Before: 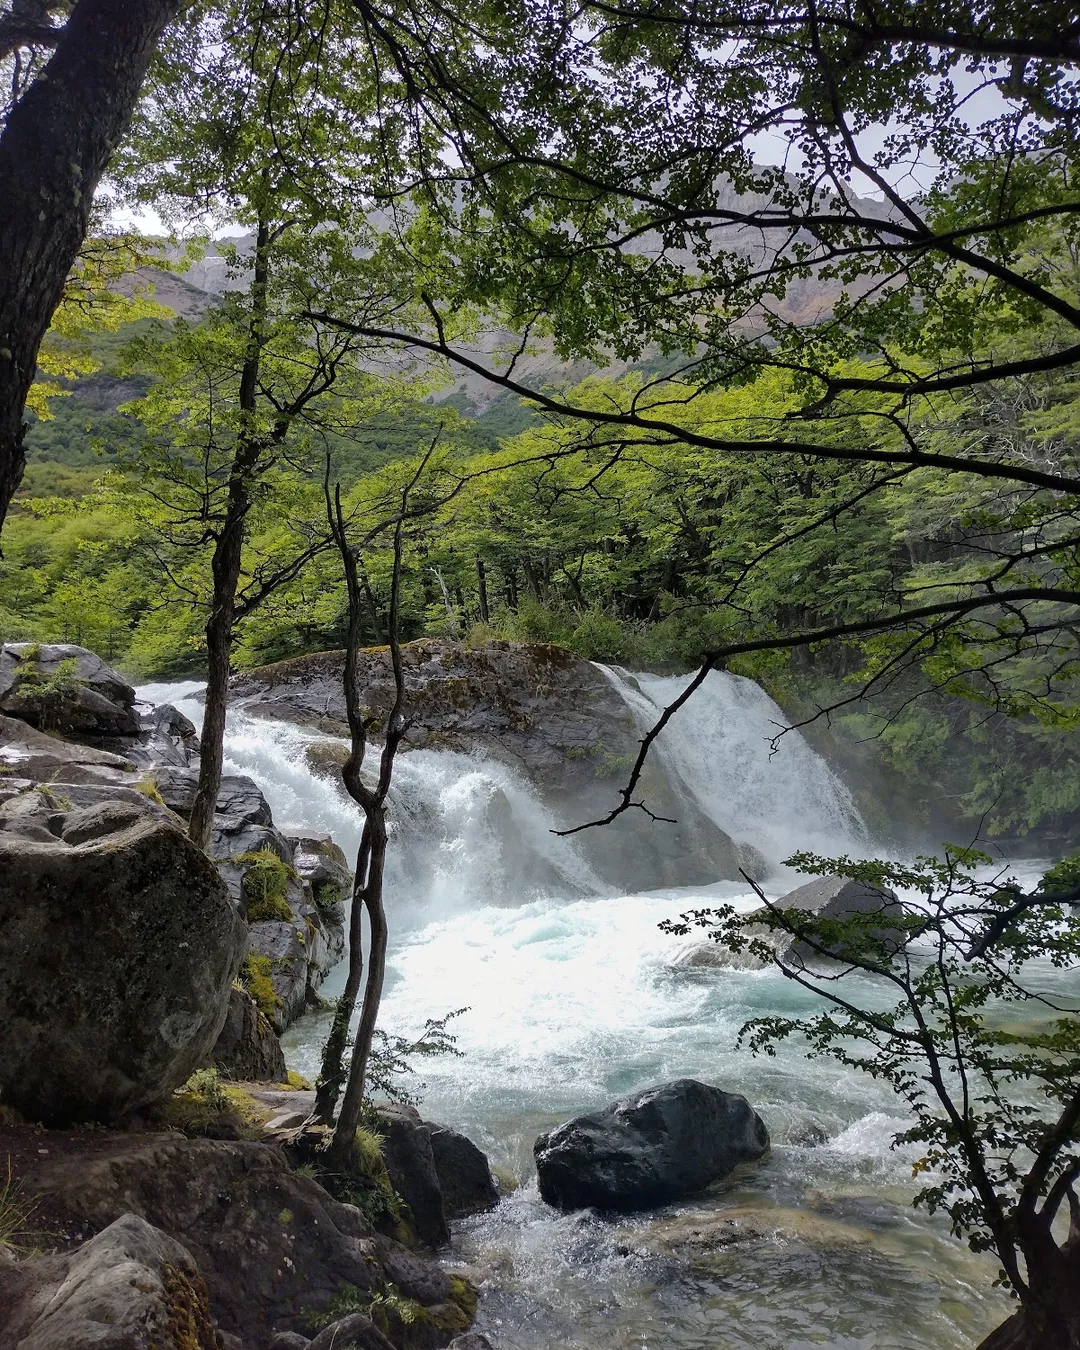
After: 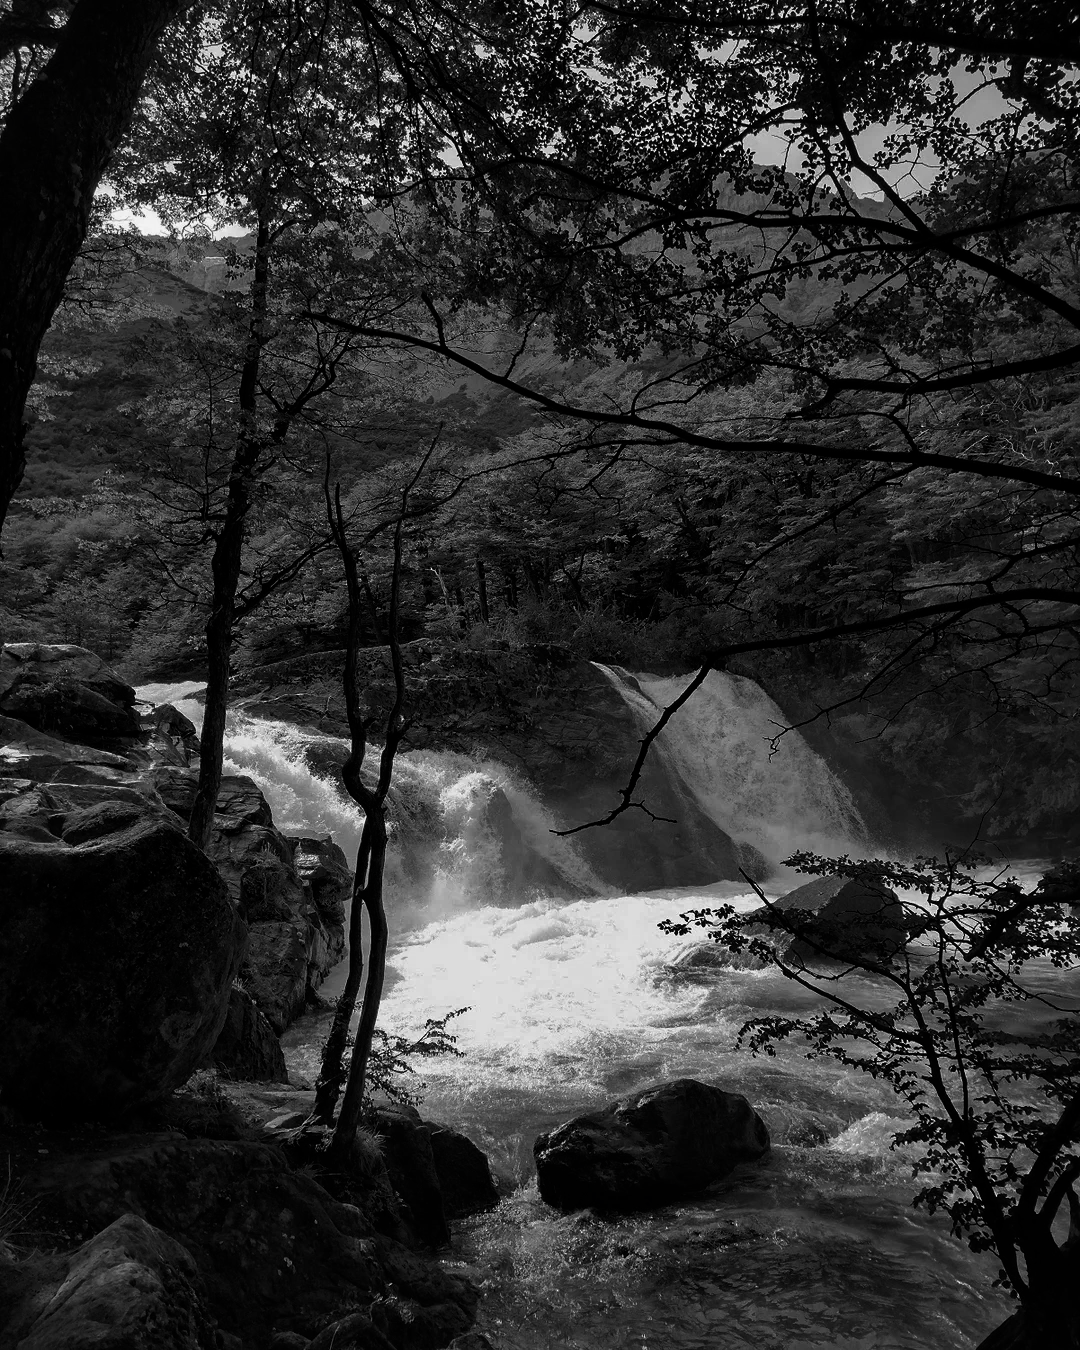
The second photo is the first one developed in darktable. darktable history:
contrast brightness saturation: contrast -0.035, brightness -0.58, saturation -0.997
